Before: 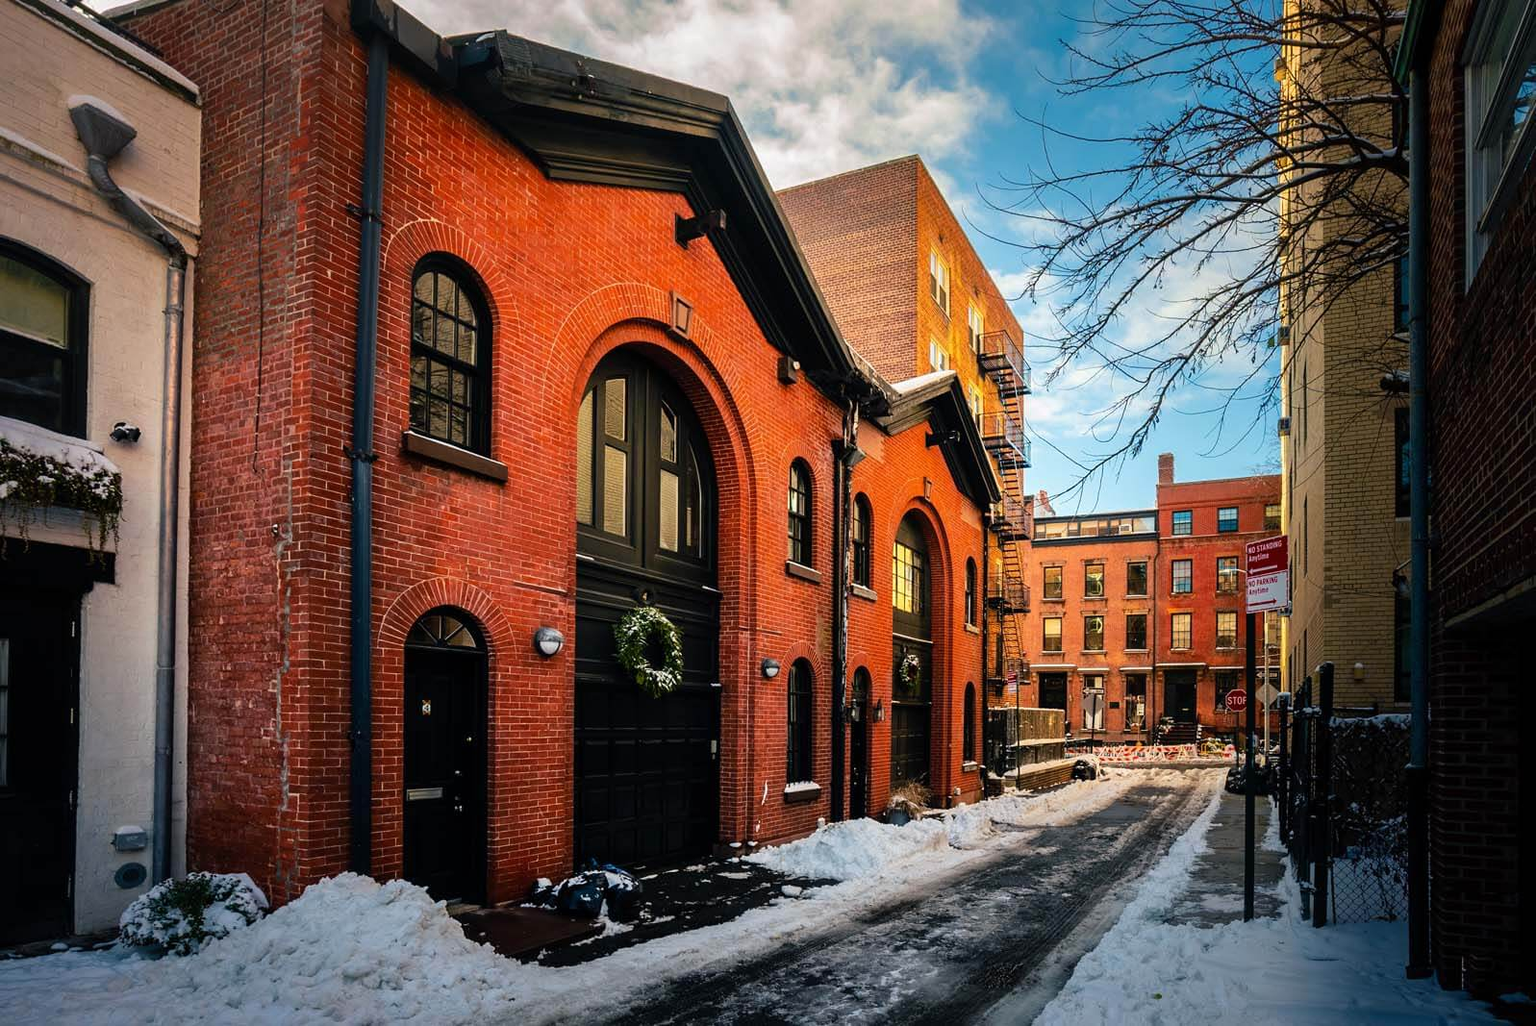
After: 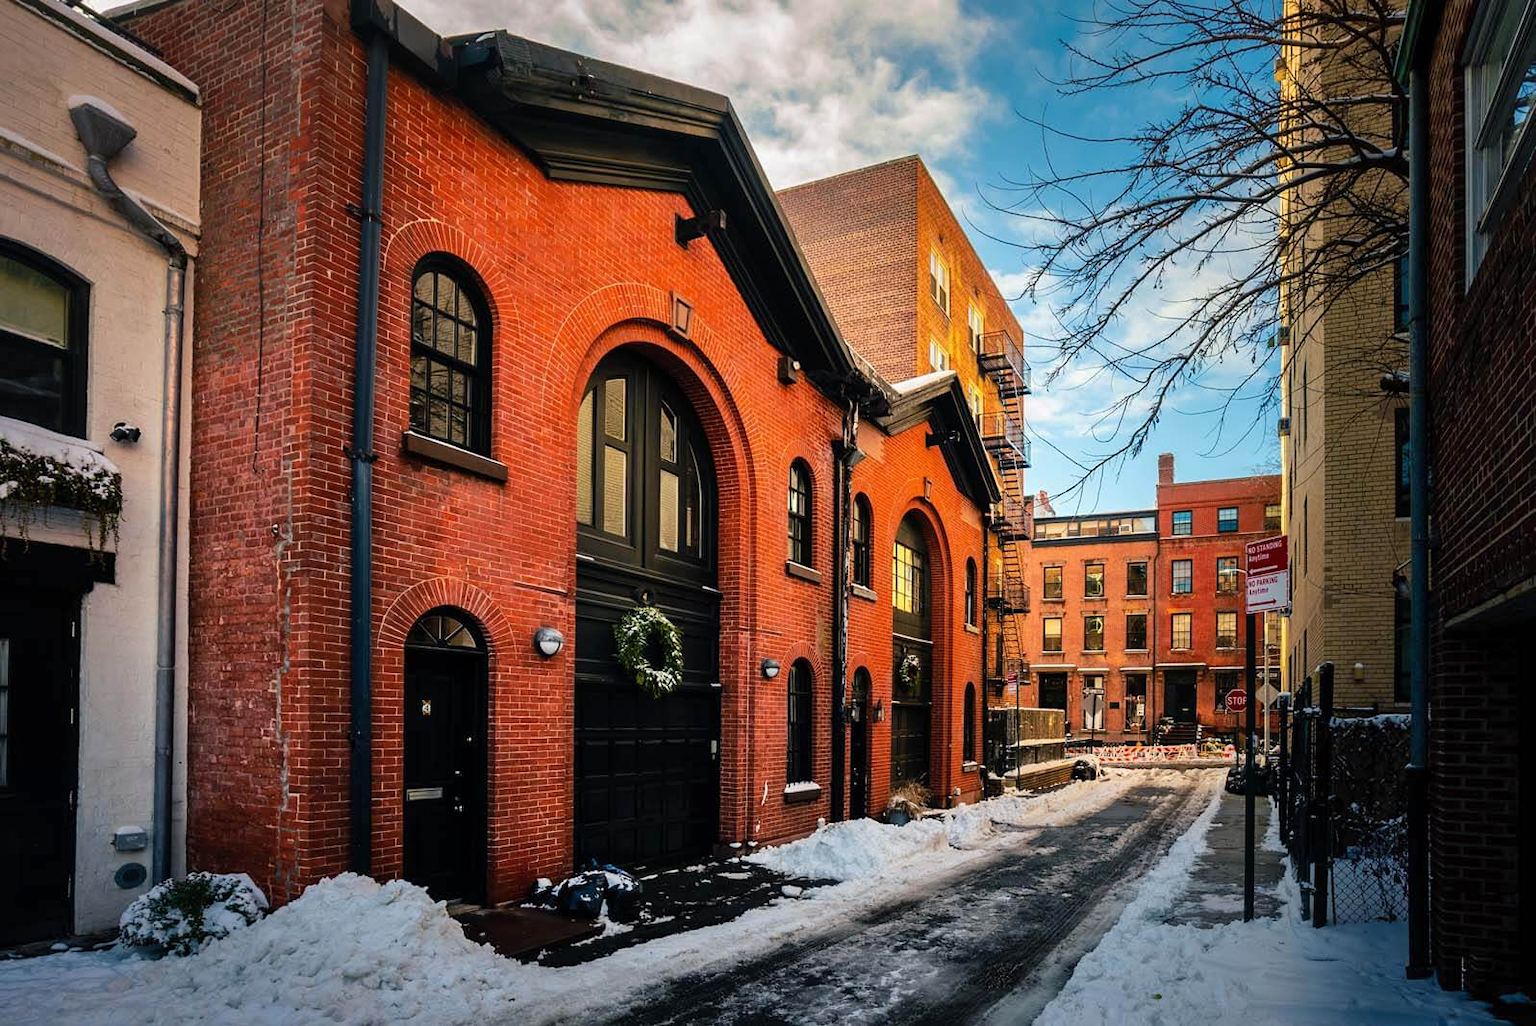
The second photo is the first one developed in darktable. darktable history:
shadows and highlights: shadows 36.23, highlights -27.38, highlights color adjustment 0.773%, soften with gaussian
